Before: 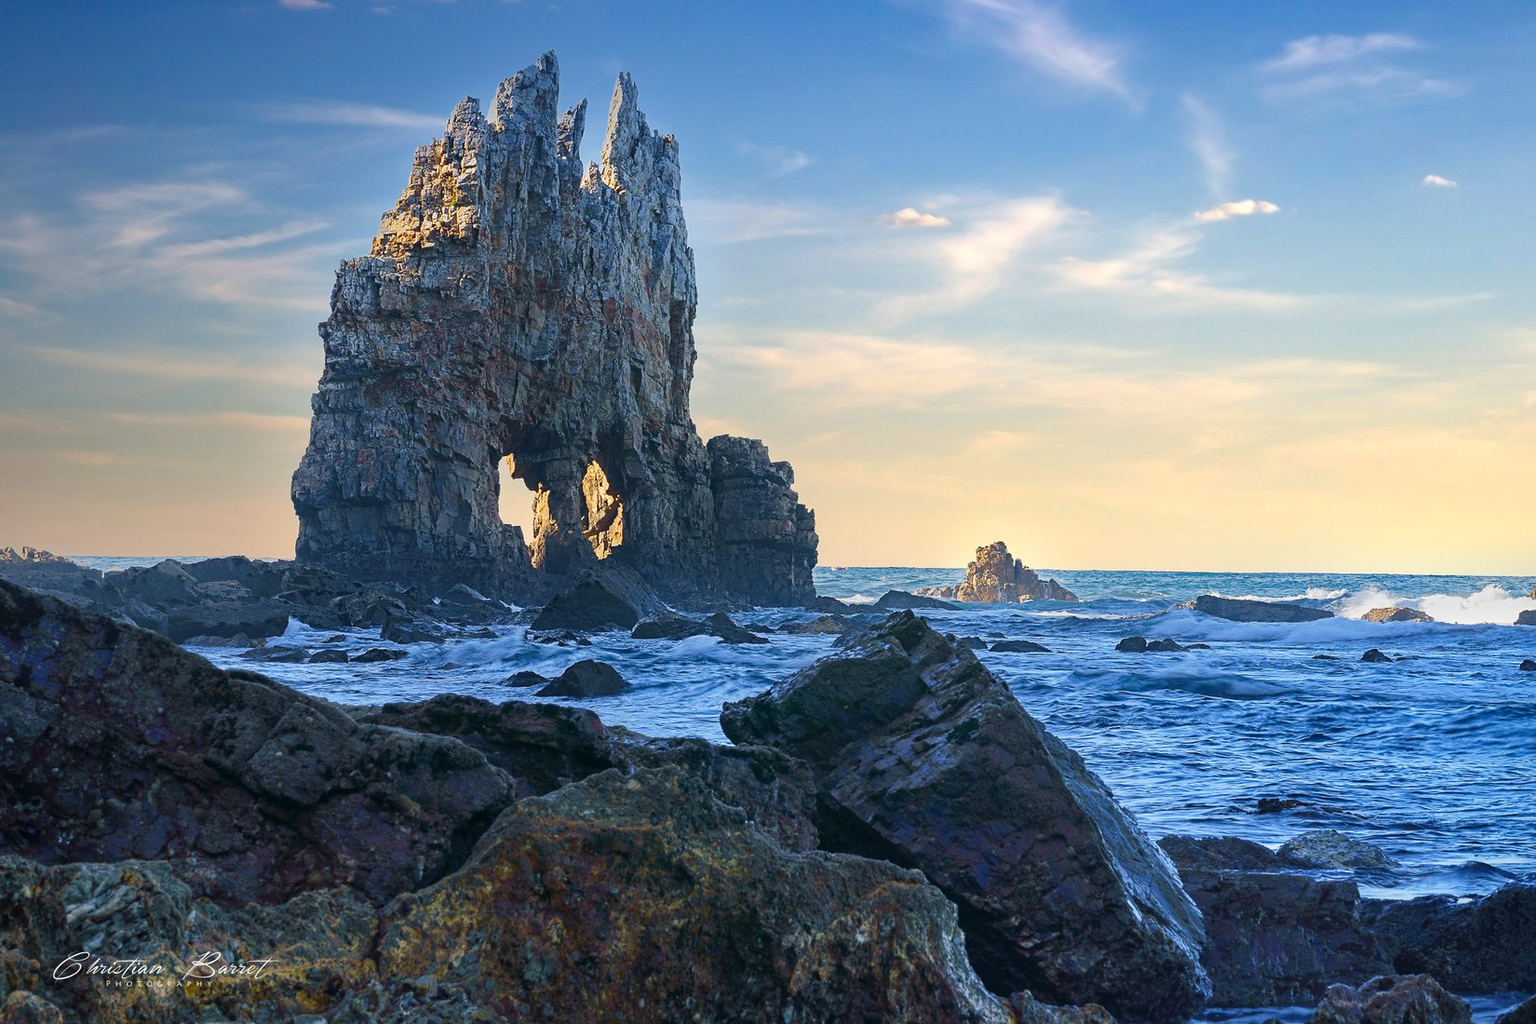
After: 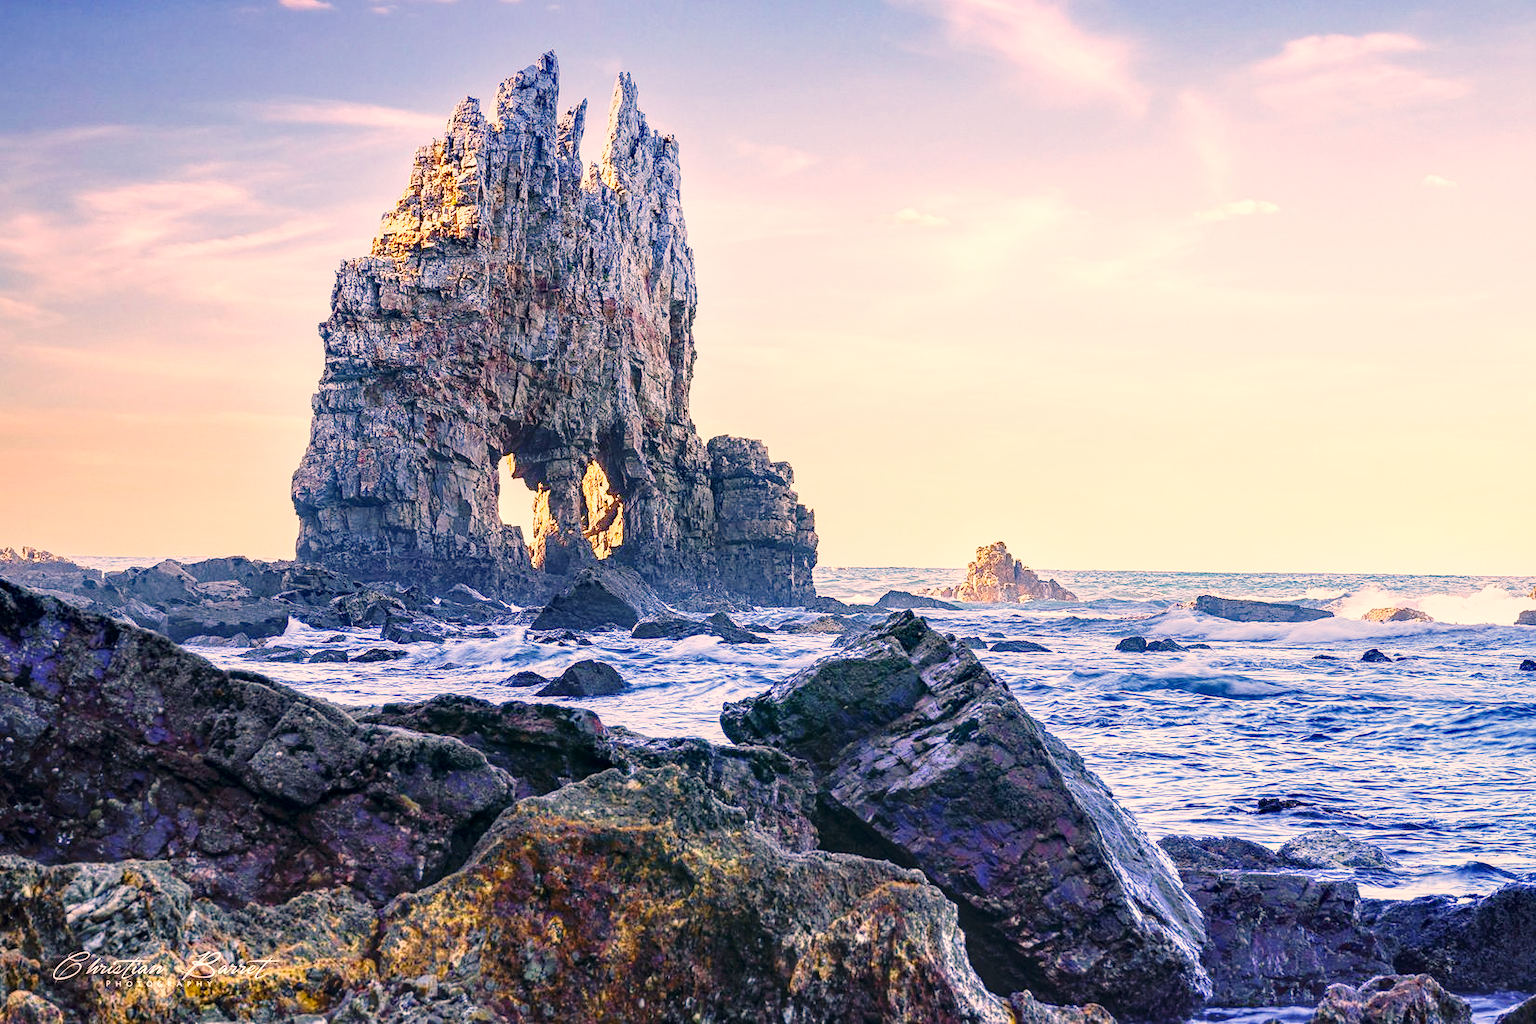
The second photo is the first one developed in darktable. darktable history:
exposure: black level correction 0.001, exposure 0.017 EV, compensate highlight preservation false
base curve: curves: ch0 [(0, 0) (0.036, 0.037) (0.121, 0.228) (0.46, 0.76) (0.859, 0.983) (1, 1)], fusion 1, preserve colors none
color correction: highlights a* 21.4, highlights b* 19.22
local contrast: detail 130%
